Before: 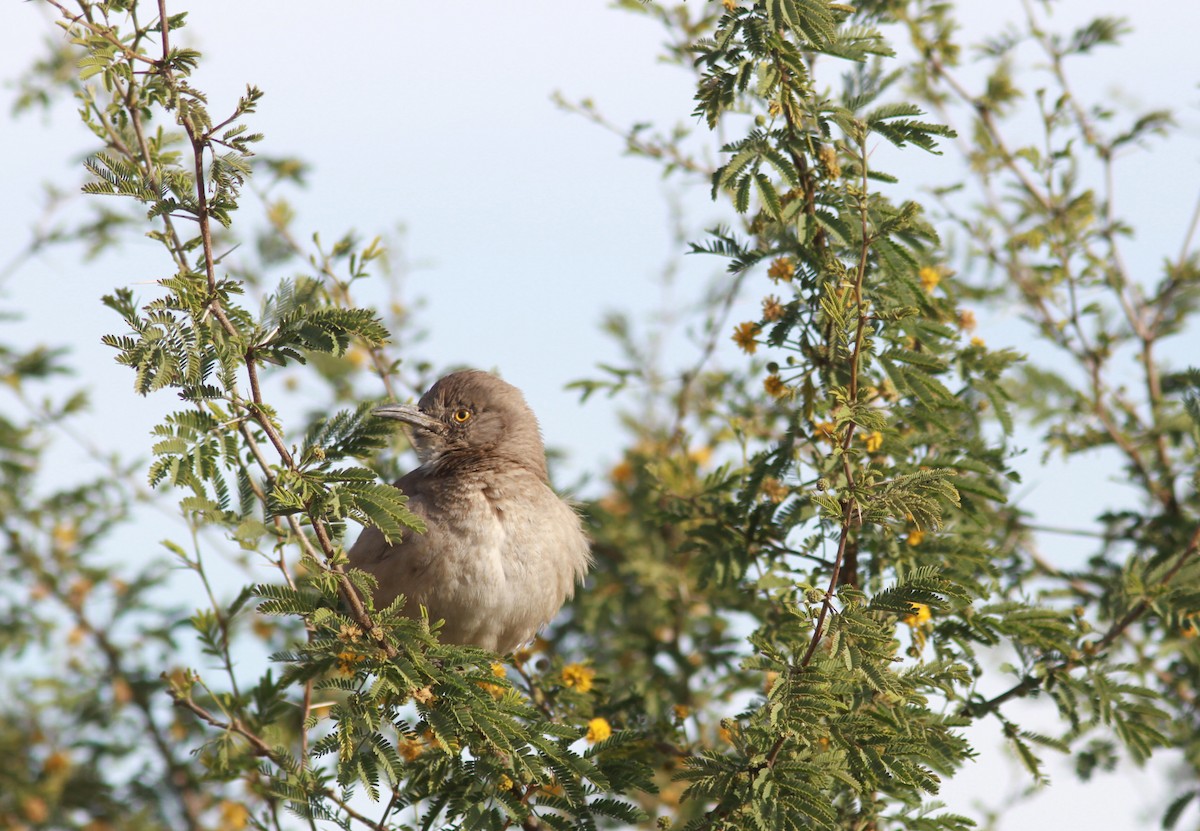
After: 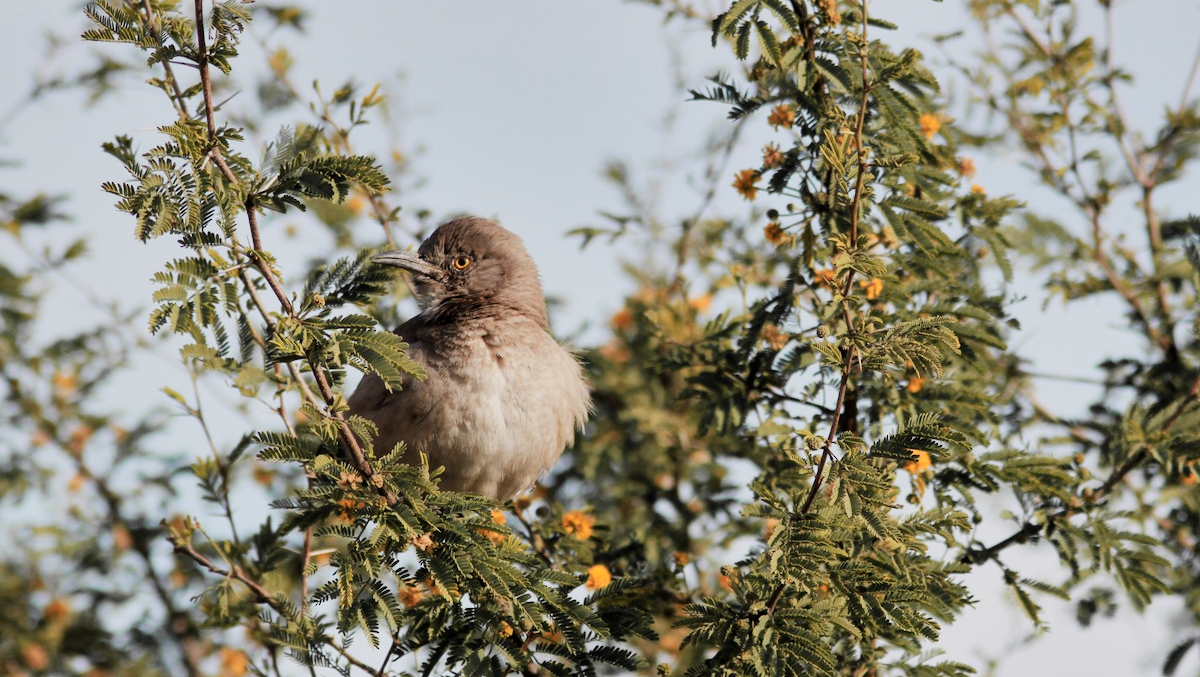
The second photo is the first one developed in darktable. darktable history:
filmic rgb: black relative exposure -5 EV, hardness 2.88, contrast 1.3, highlights saturation mix -30%
crop and rotate: top 18.507%
shadows and highlights: shadows 5, soften with gaussian
color zones: curves: ch1 [(0.29, 0.492) (0.373, 0.185) (0.509, 0.481)]; ch2 [(0.25, 0.462) (0.749, 0.457)], mix 40.67%
